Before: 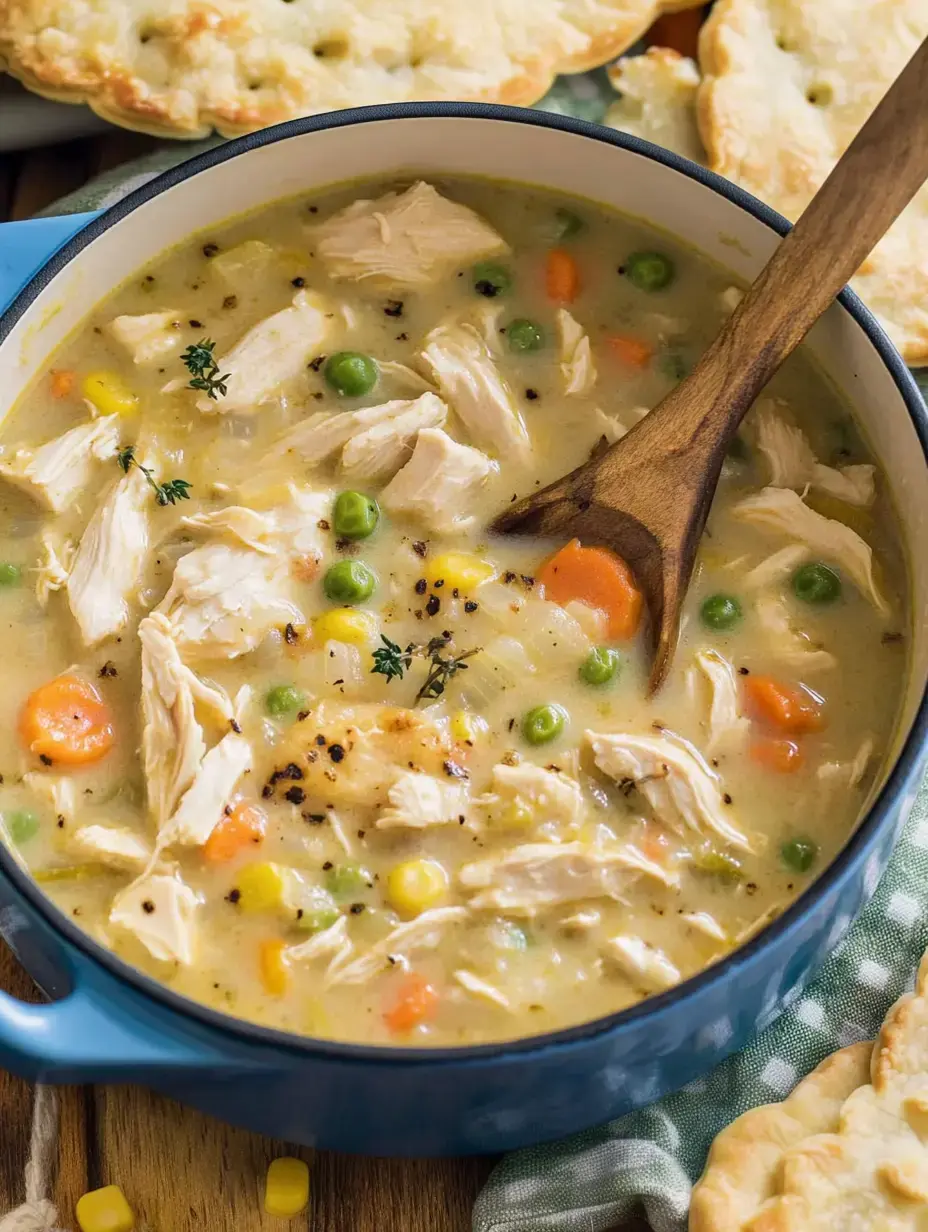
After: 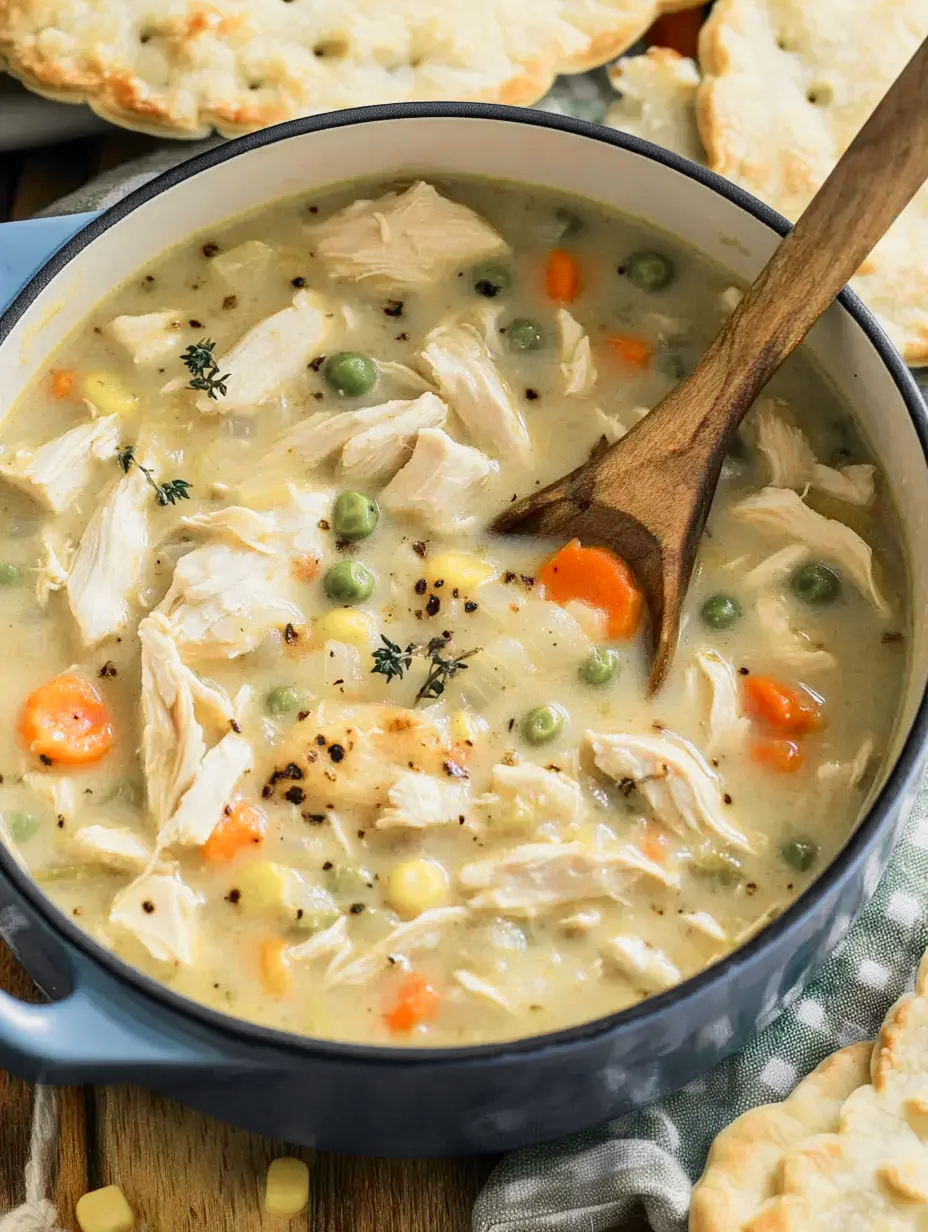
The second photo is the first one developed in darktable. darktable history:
tone curve: curves: ch0 [(0, 0) (0.071, 0.058) (0.266, 0.268) (0.498, 0.542) (0.766, 0.807) (1, 0.983)]; ch1 [(0, 0) (0.346, 0.307) (0.408, 0.387) (0.463, 0.465) (0.482, 0.493) (0.502, 0.499) (0.517, 0.505) (0.55, 0.554) (0.597, 0.61) (0.651, 0.698) (1, 1)]; ch2 [(0, 0) (0.346, 0.34) (0.434, 0.46) (0.485, 0.494) (0.5, 0.498) (0.509, 0.517) (0.526, 0.539) (0.583, 0.603) (0.625, 0.659) (1, 1)], color space Lab, independent channels, preserve colors none
color zones: curves: ch0 [(0, 0.497) (0.096, 0.361) (0.221, 0.538) (0.429, 0.5) (0.571, 0.5) (0.714, 0.5) (0.857, 0.5) (1, 0.497)]; ch1 [(0, 0.5) (0.143, 0.5) (0.257, -0.002) (0.429, 0.04) (0.571, -0.001) (0.714, -0.015) (0.857, 0.024) (1, 0.5)], mix -64.79%
